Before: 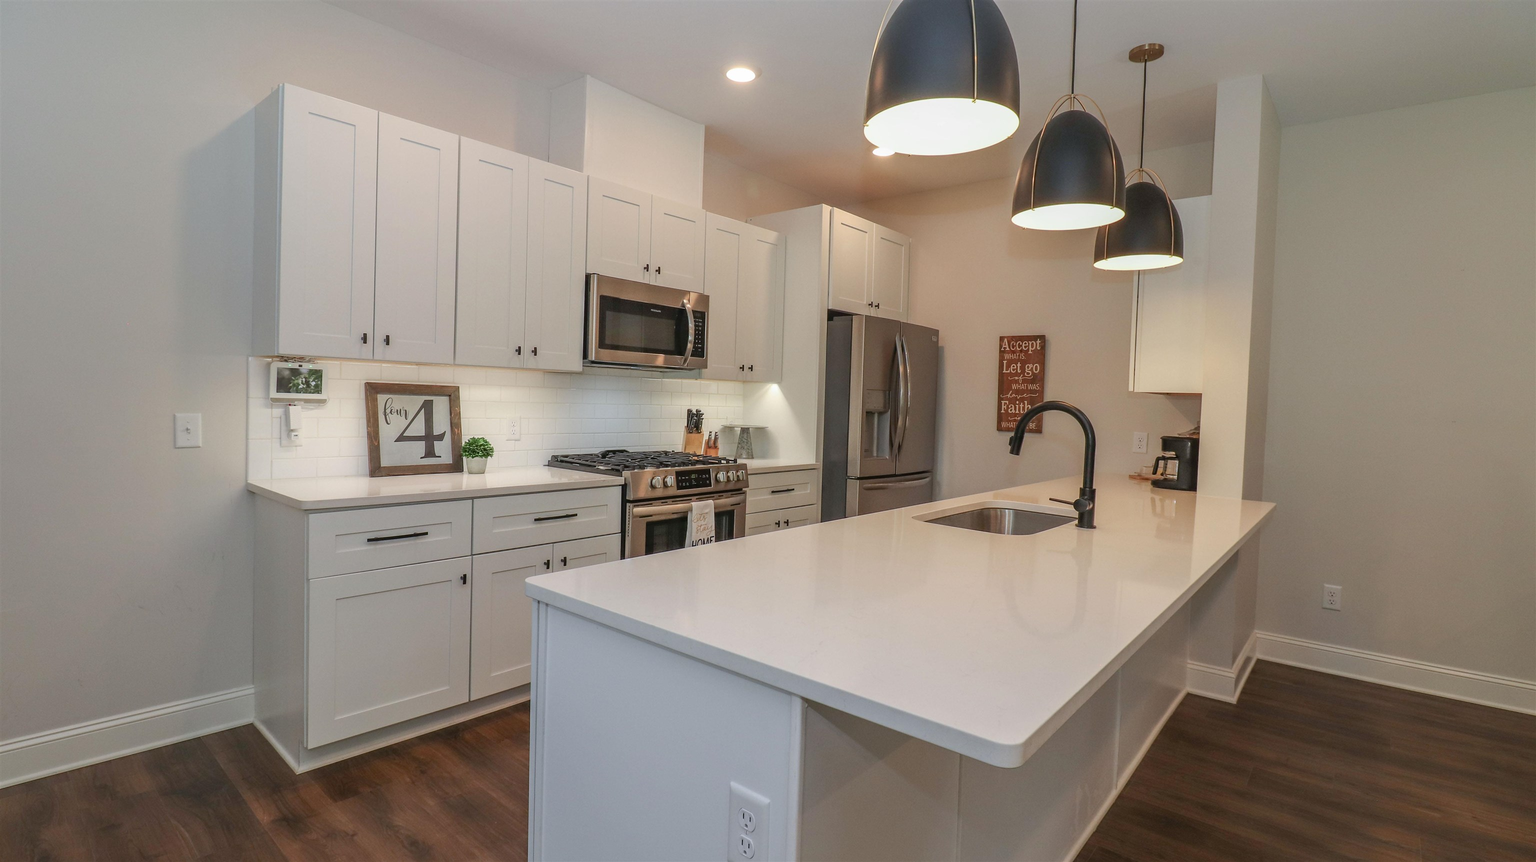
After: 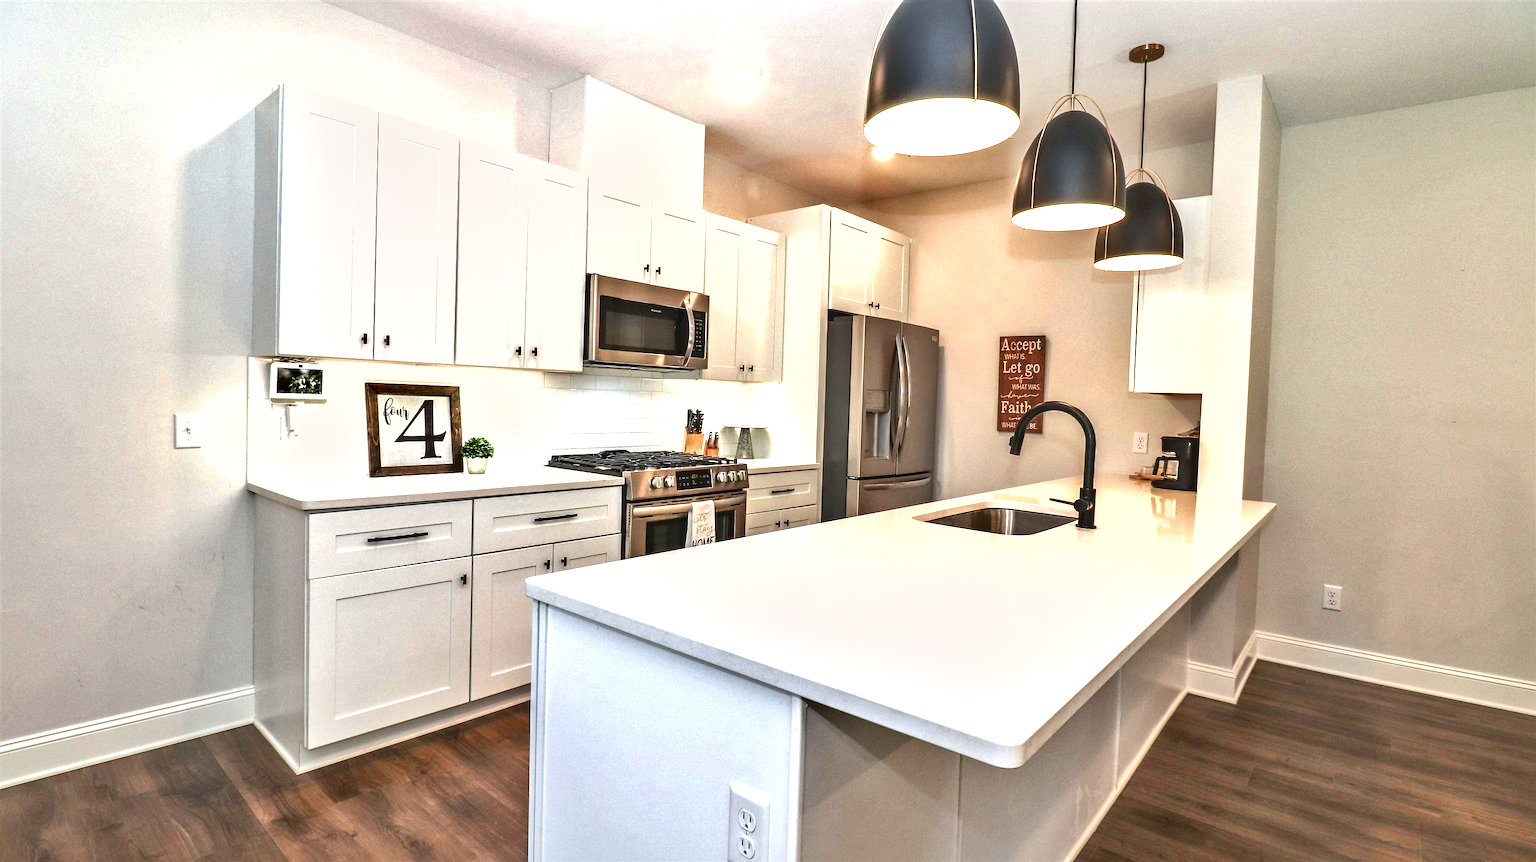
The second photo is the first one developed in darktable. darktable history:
exposure: black level correction 0.001, exposure 1.398 EV, compensate highlight preservation false
local contrast: mode bilateral grid, contrast 20, coarseness 50, detail 162%, midtone range 0.2
shadows and highlights: highlights color adjustment 39.29%, soften with gaussian
